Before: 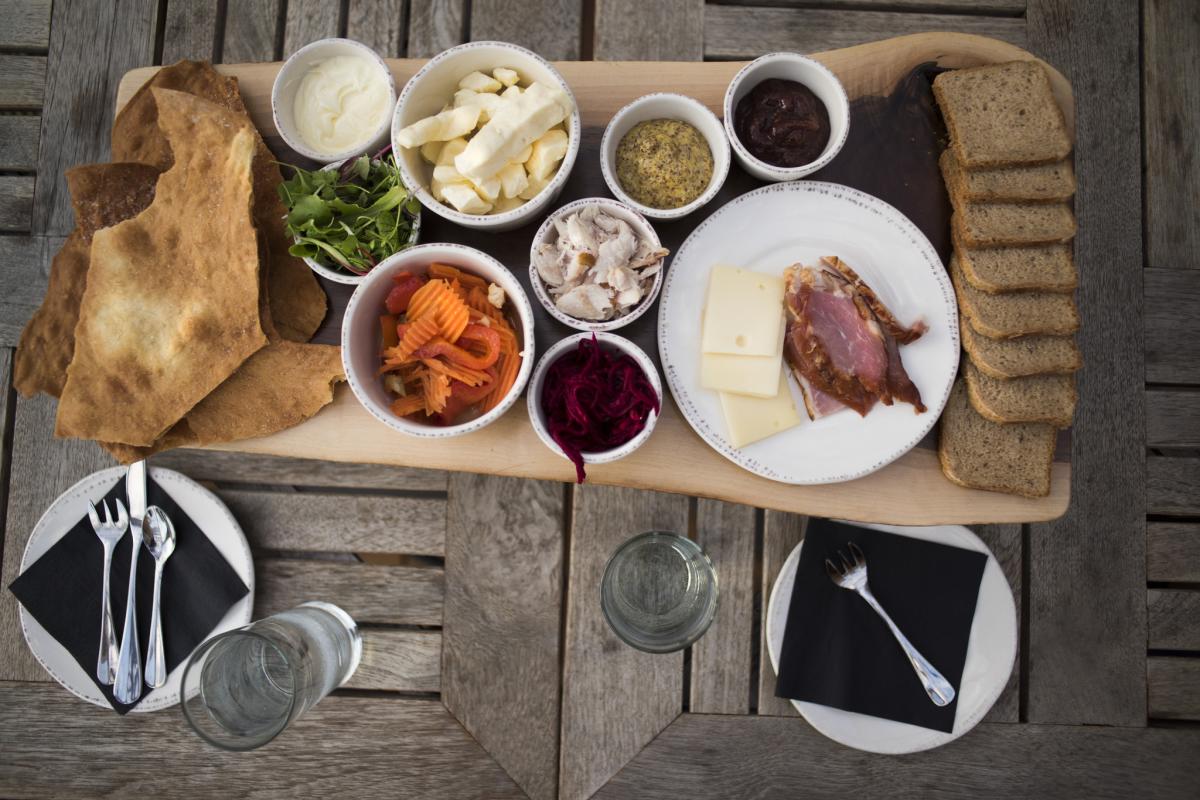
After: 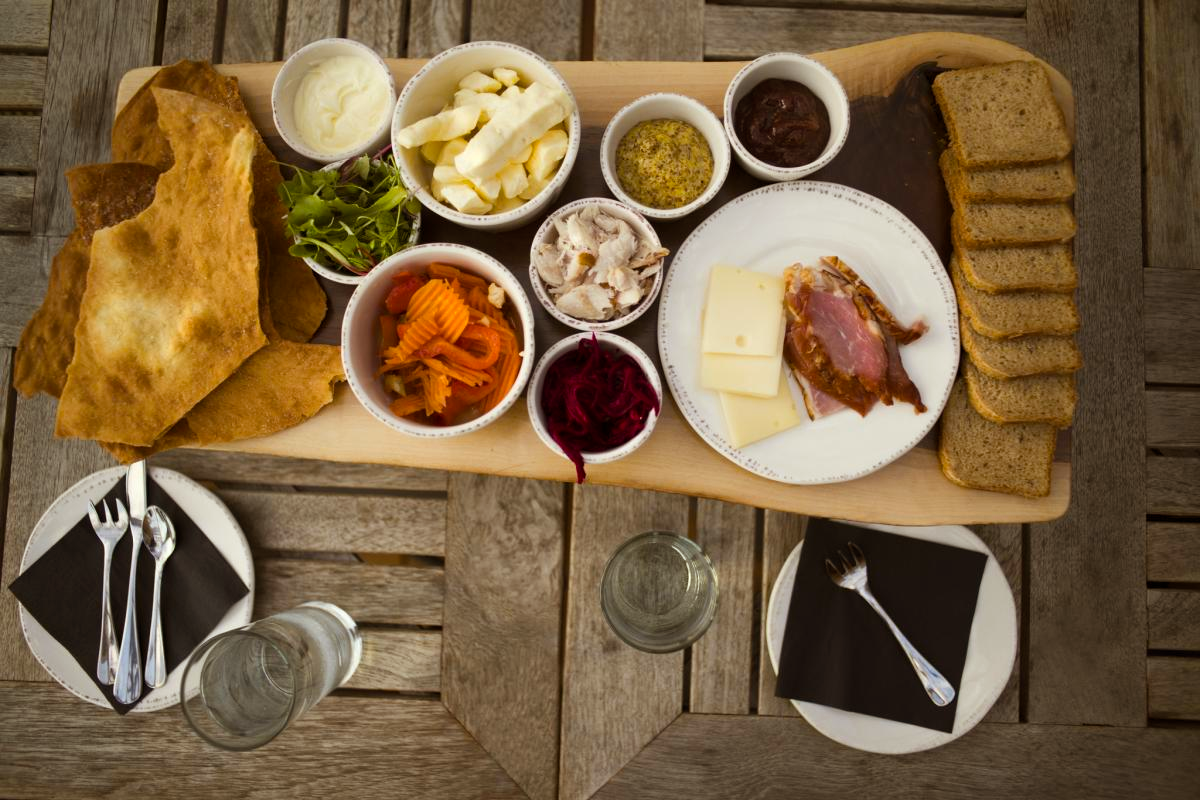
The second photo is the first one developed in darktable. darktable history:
color balance rgb: power › chroma 2.504%, power › hue 69.29°, perceptual saturation grading › global saturation 19.973%
